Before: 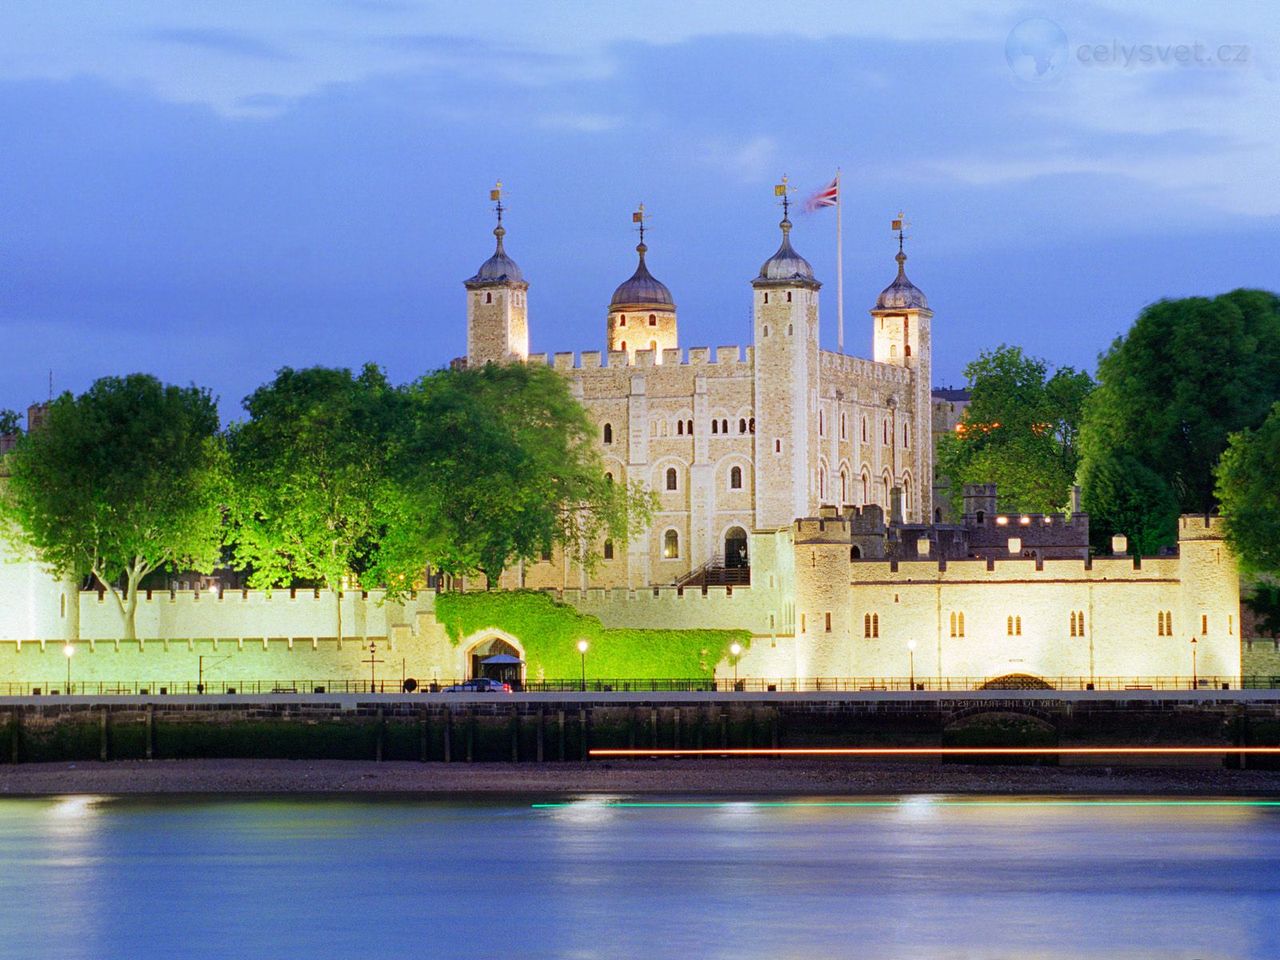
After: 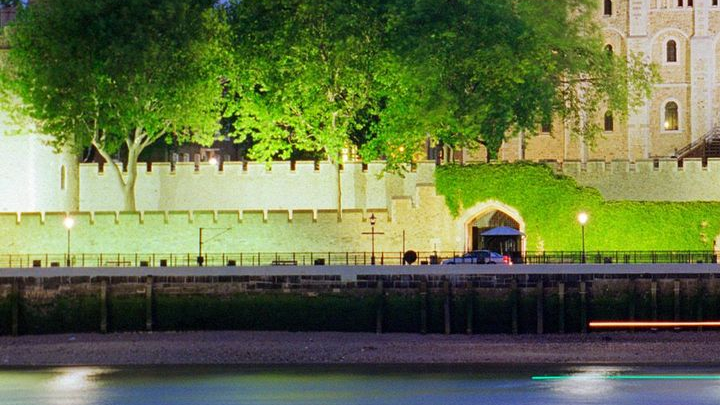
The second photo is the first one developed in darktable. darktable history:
crop: top 44.597%, right 43.694%, bottom 13.183%
